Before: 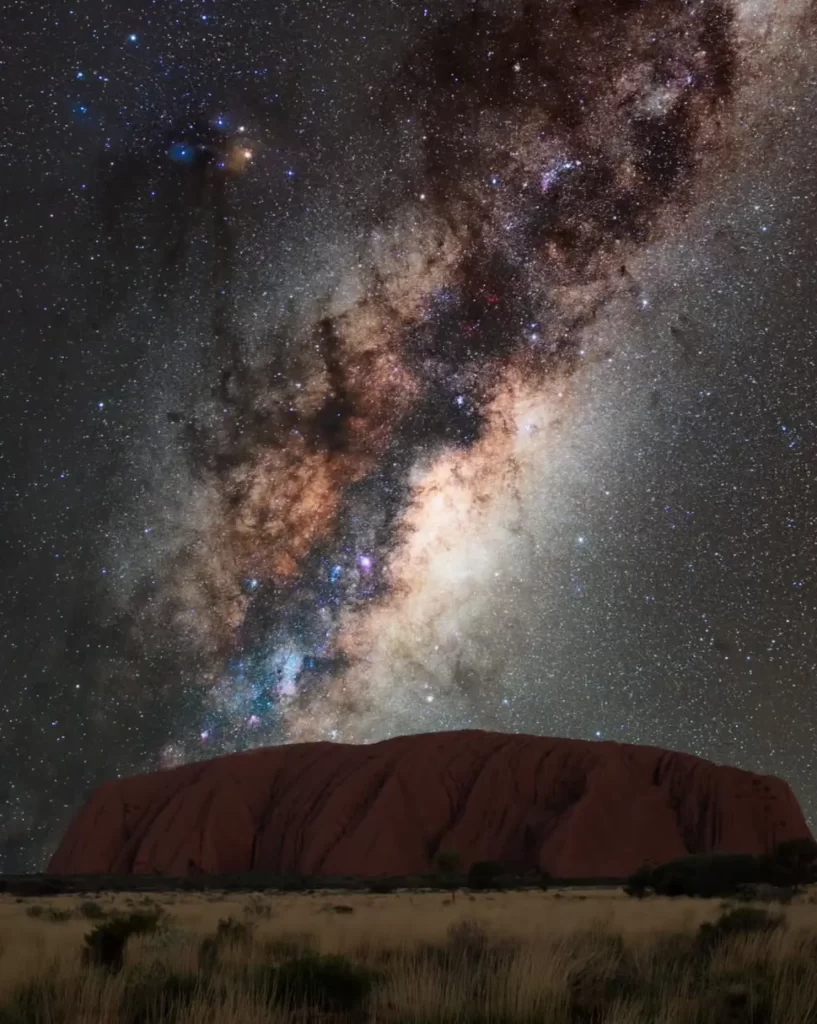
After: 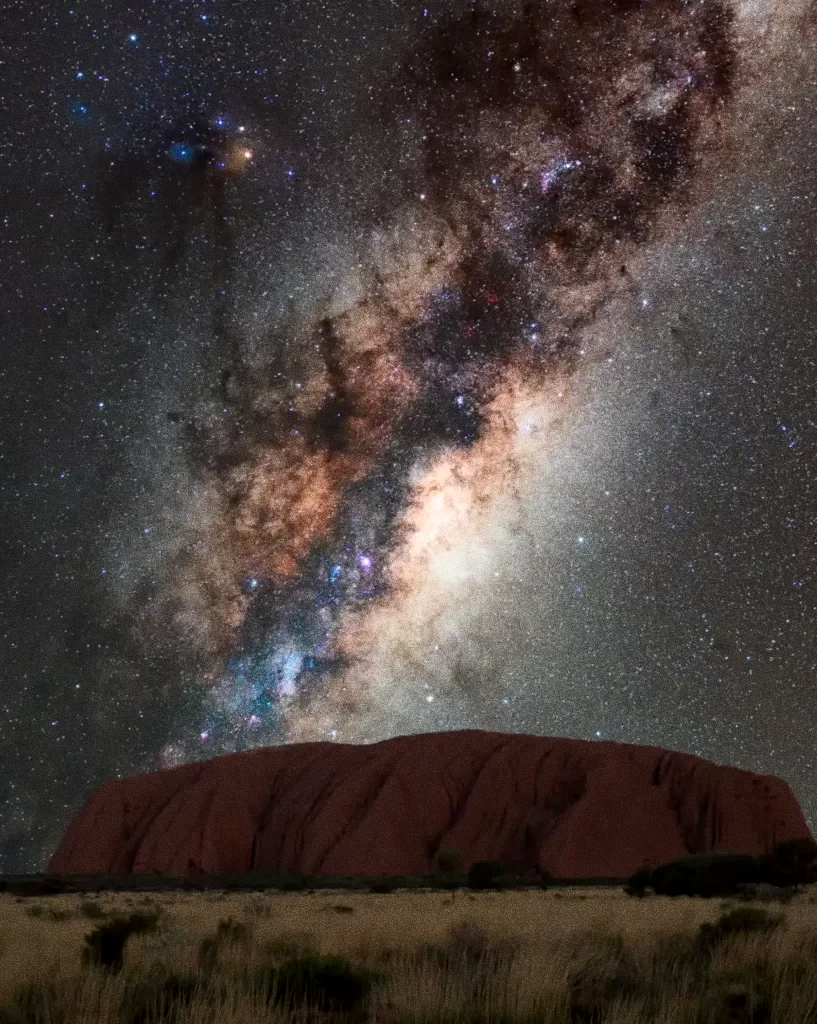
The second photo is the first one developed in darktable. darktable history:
grain: strength 49.07%
exposure: black level correction 0.002, exposure 0.15 EV, compensate highlight preservation false
